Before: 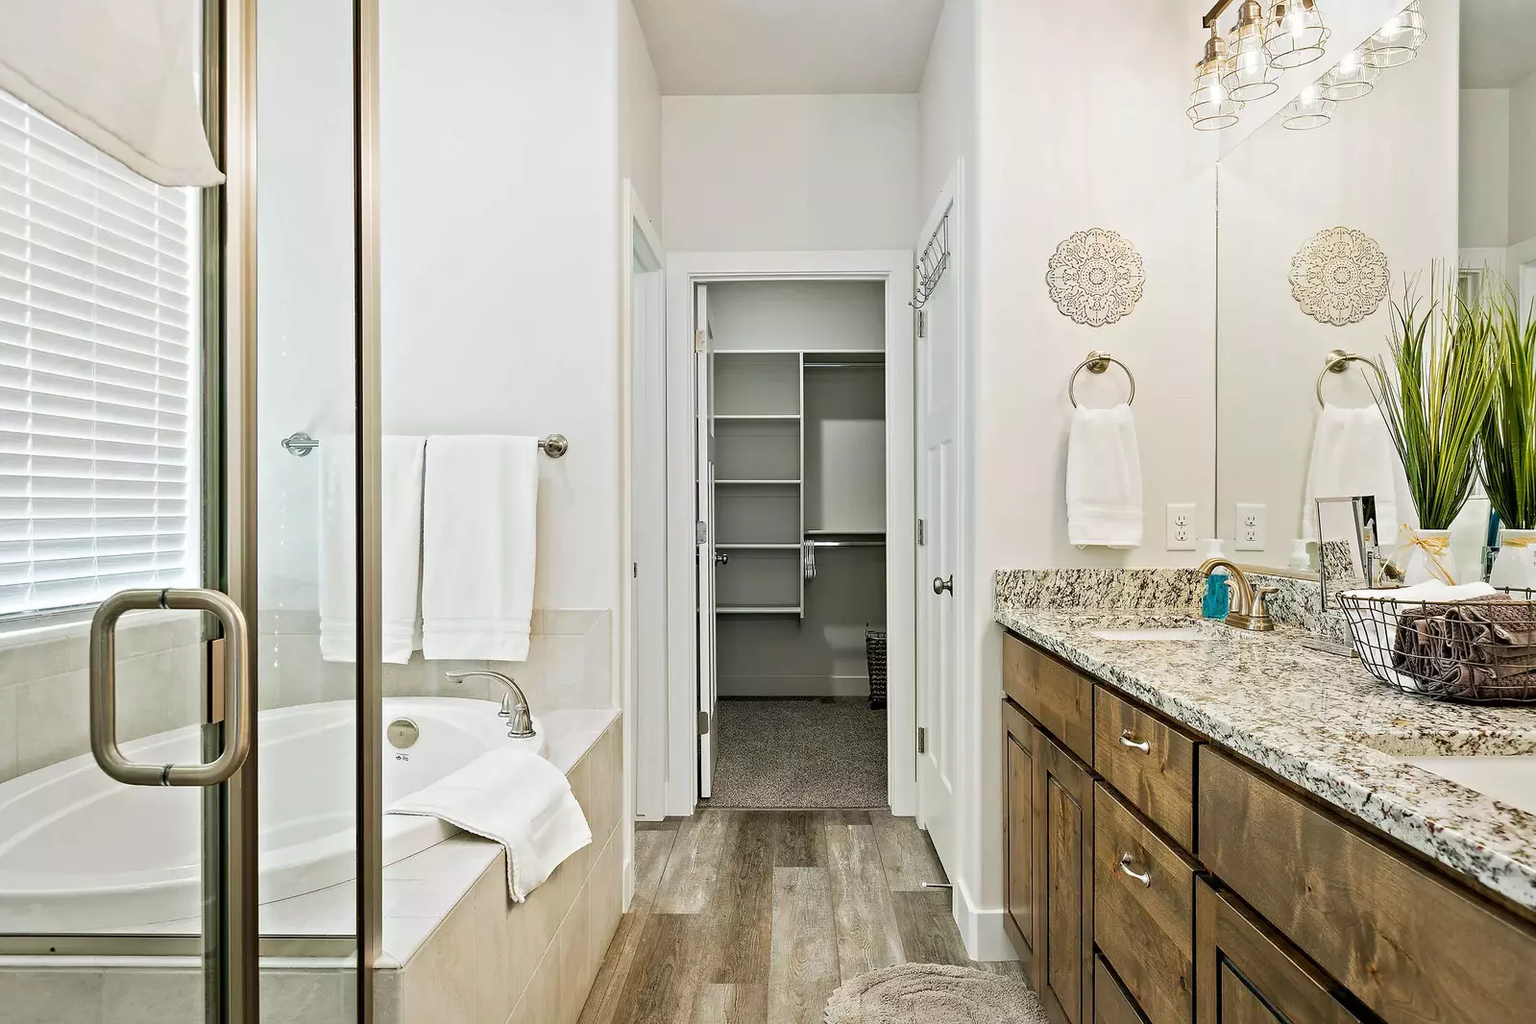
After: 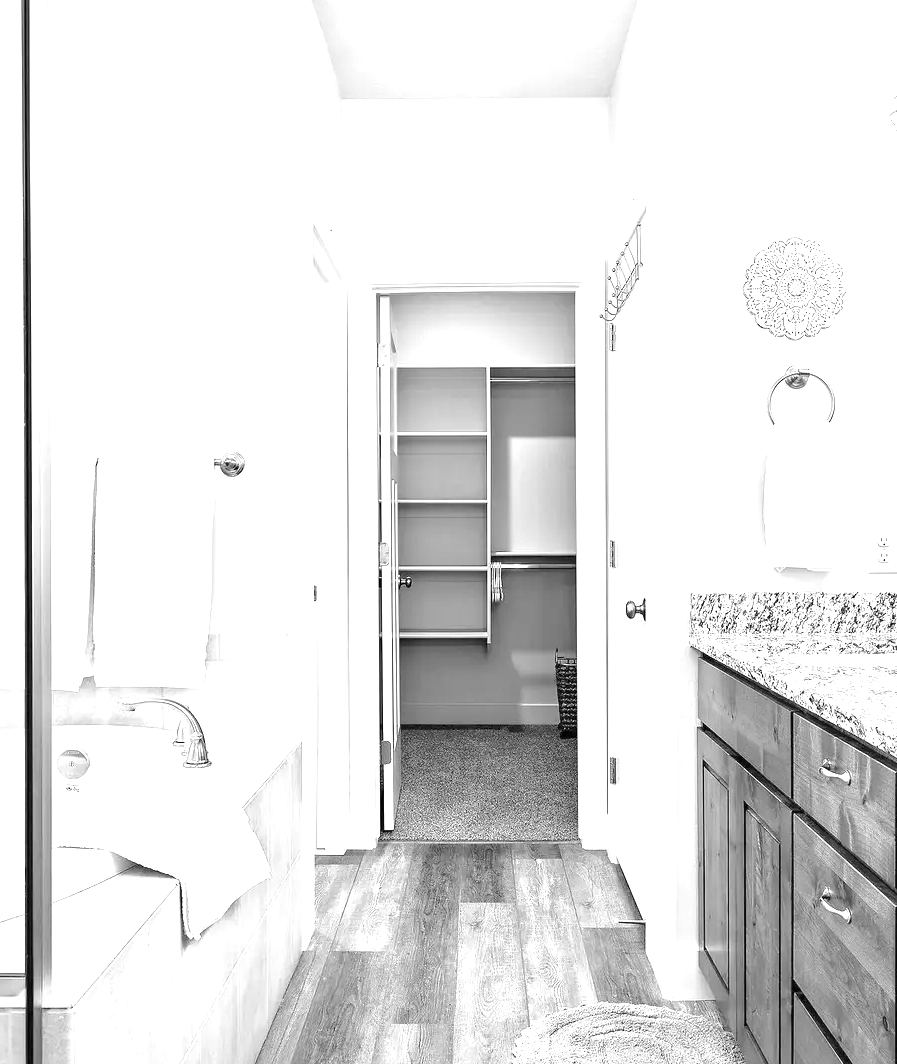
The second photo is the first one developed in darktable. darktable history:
color balance rgb: perceptual saturation grading › global saturation 25%, perceptual brilliance grading › mid-tones 10%, perceptual brilliance grading › shadows 15%, global vibrance 20%
crop: left 21.674%, right 22.086%
vibrance: vibrance 0%
monochrome: on, module defaults
exposure: black level correction 0, exposure 1.2 EV, compensate highlight preservation false
